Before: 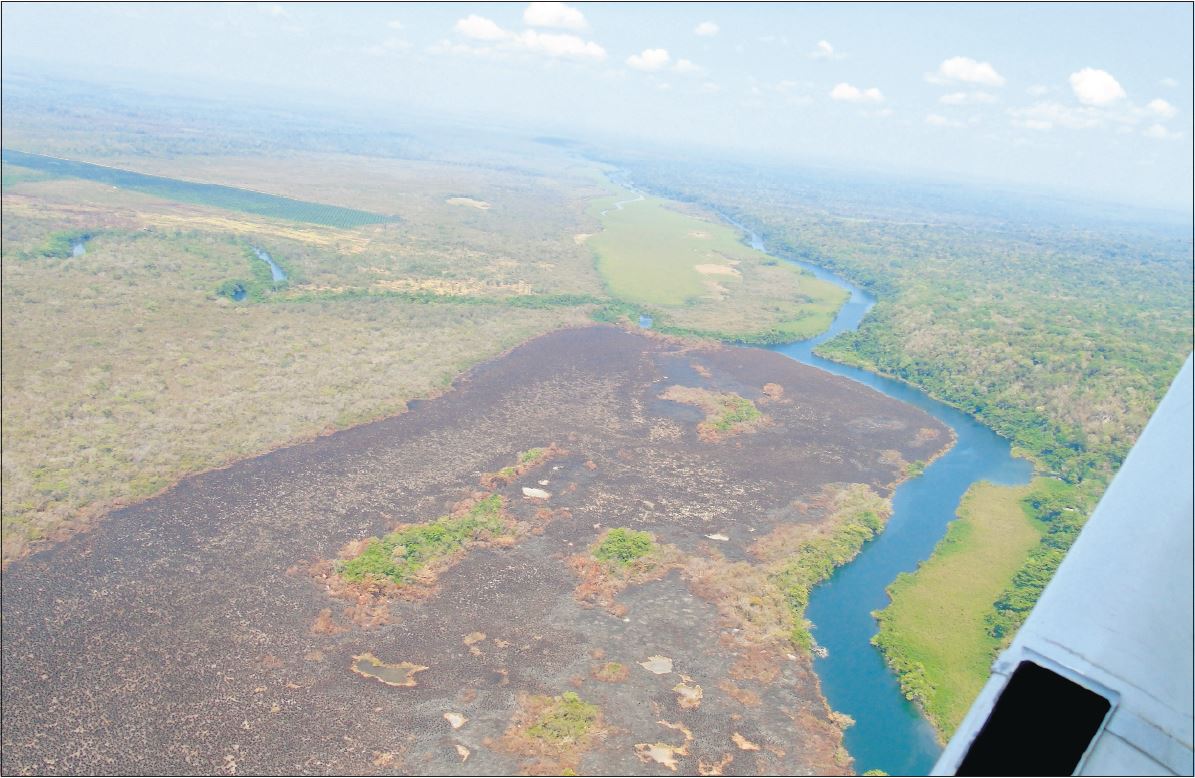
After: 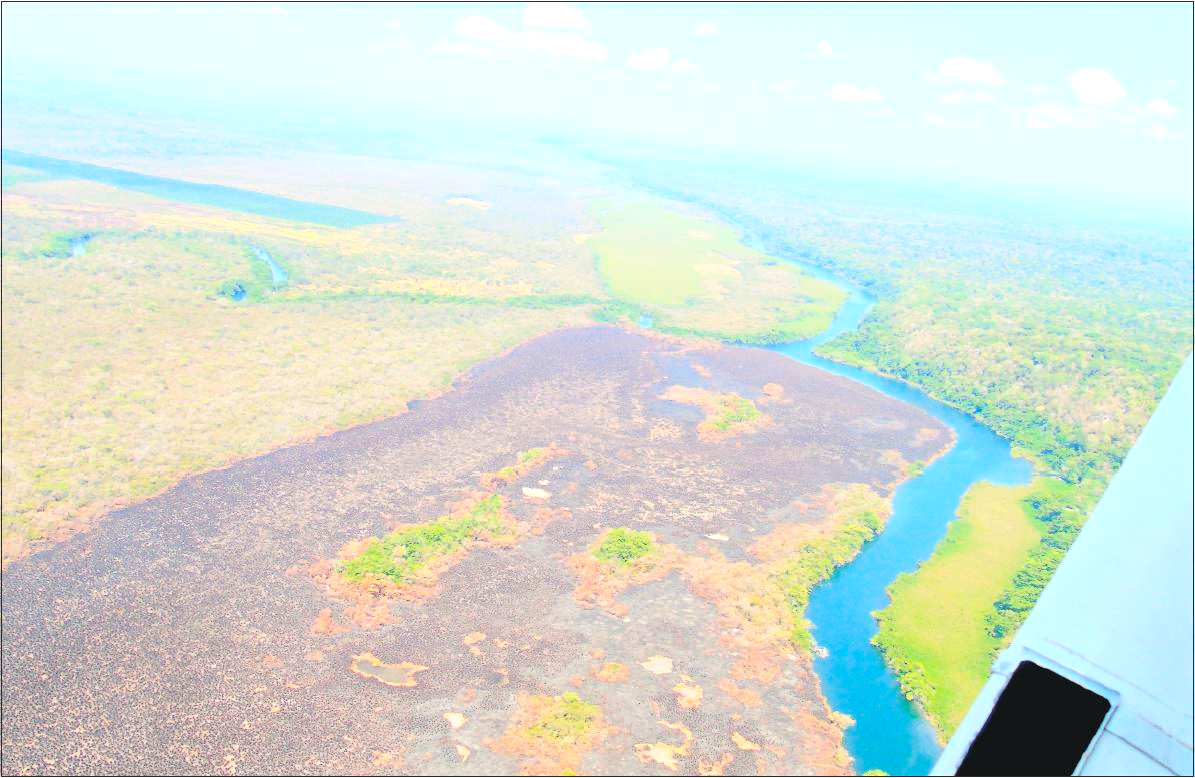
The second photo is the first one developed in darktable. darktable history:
color balance rgb: power › hue 74.8°, perceptual saturation grading › global saturation 0.08%, perceptual brilliance grading › highlights 8.707%, perceptual brilliance grading › mid-tones 2.939%, perceptual brilliance grading › shadows 1.234%
contrast brightness saturation: contrast 0.235, brightness 0.256, saturation 0.381
